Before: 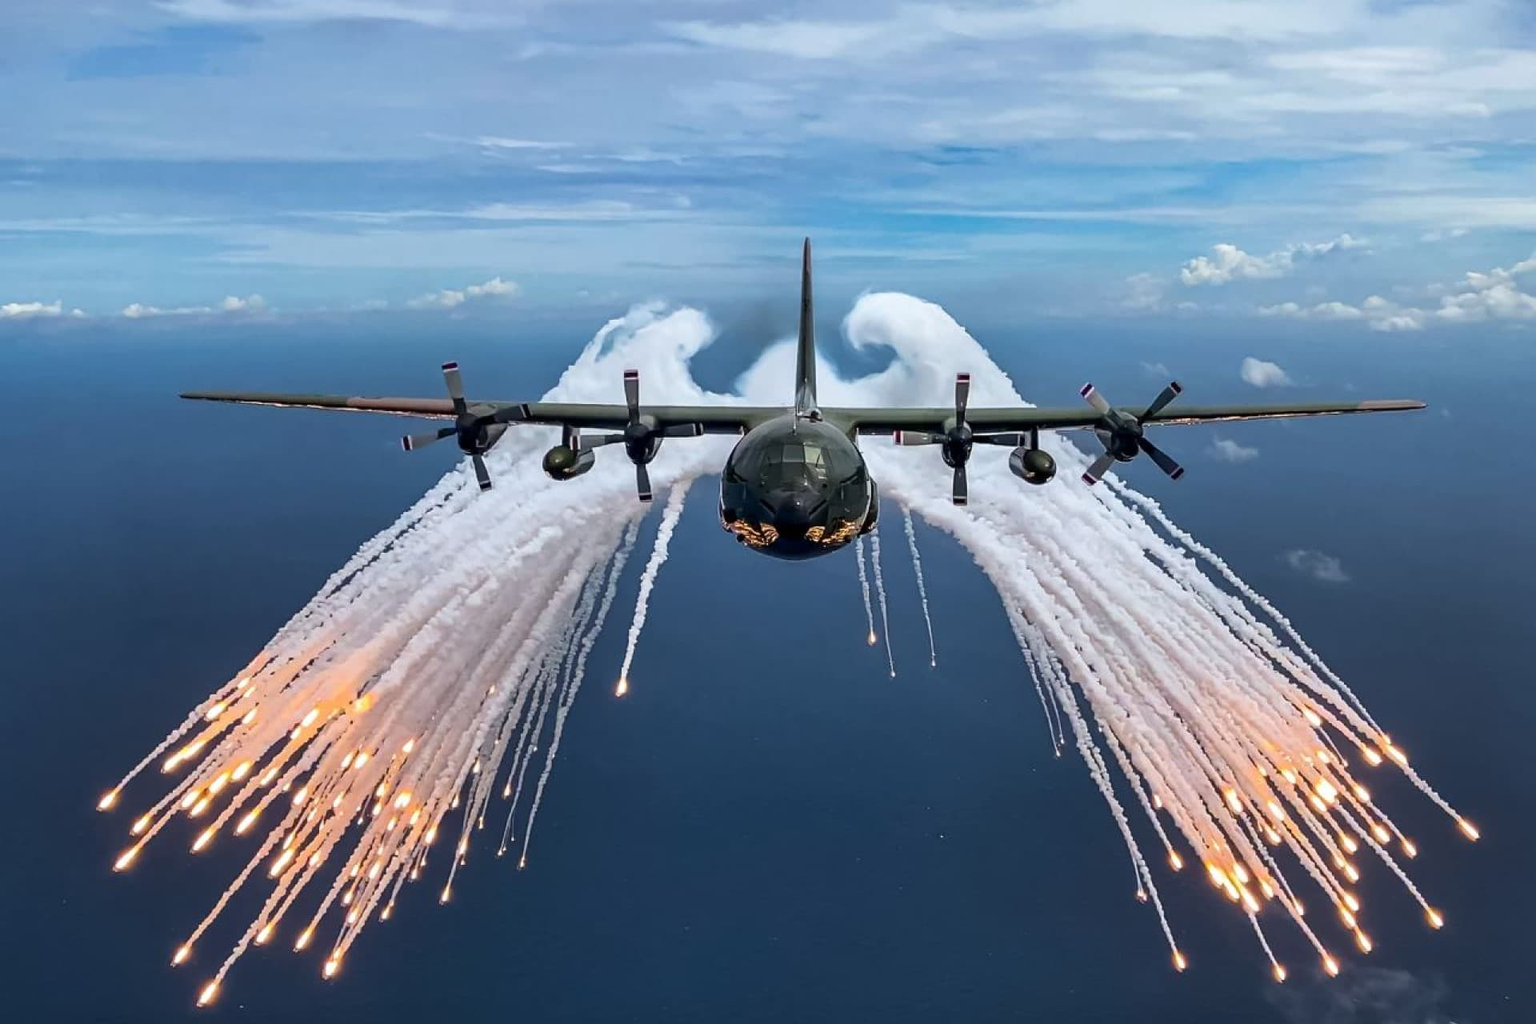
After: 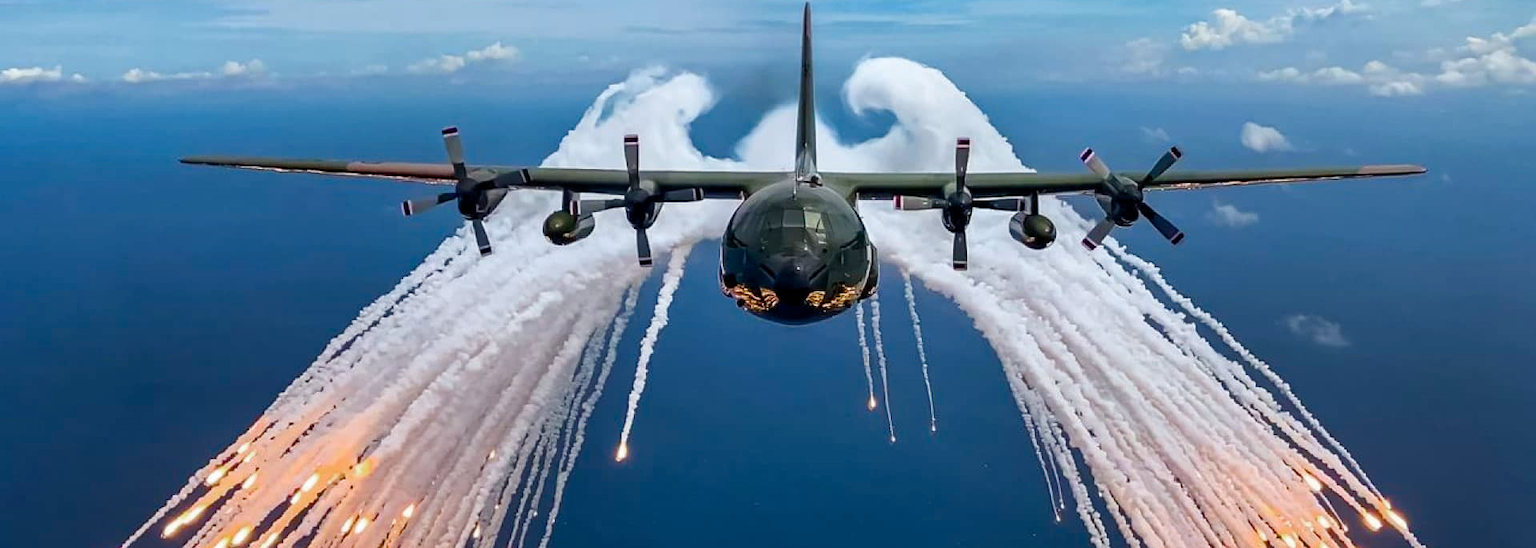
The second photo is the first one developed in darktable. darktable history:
crop and rotate: top 23.043%, bottom 23.437%
color balance rgb: perceptual saturation grading › global saturation 20%, perceptual saturation grading › highlights -25%, perceptual saturation grading › shadows 50%
color zones: curves: ch0 [(0, 0.5) (0.143, 0.5) (0.286, 0.456) (0.429, 0.5) (0.571, 0.5) (0.714, 0.5) (0.857, 0.5) (1, 0.5)]; ch1 [(0, 0.5) (0.143, 0.5) (0.286, 0.422) (0.429, 0.5) (0.571, 0.5) (0.714, 0.5) (0.857, 0.5) (1, 0.5)]
